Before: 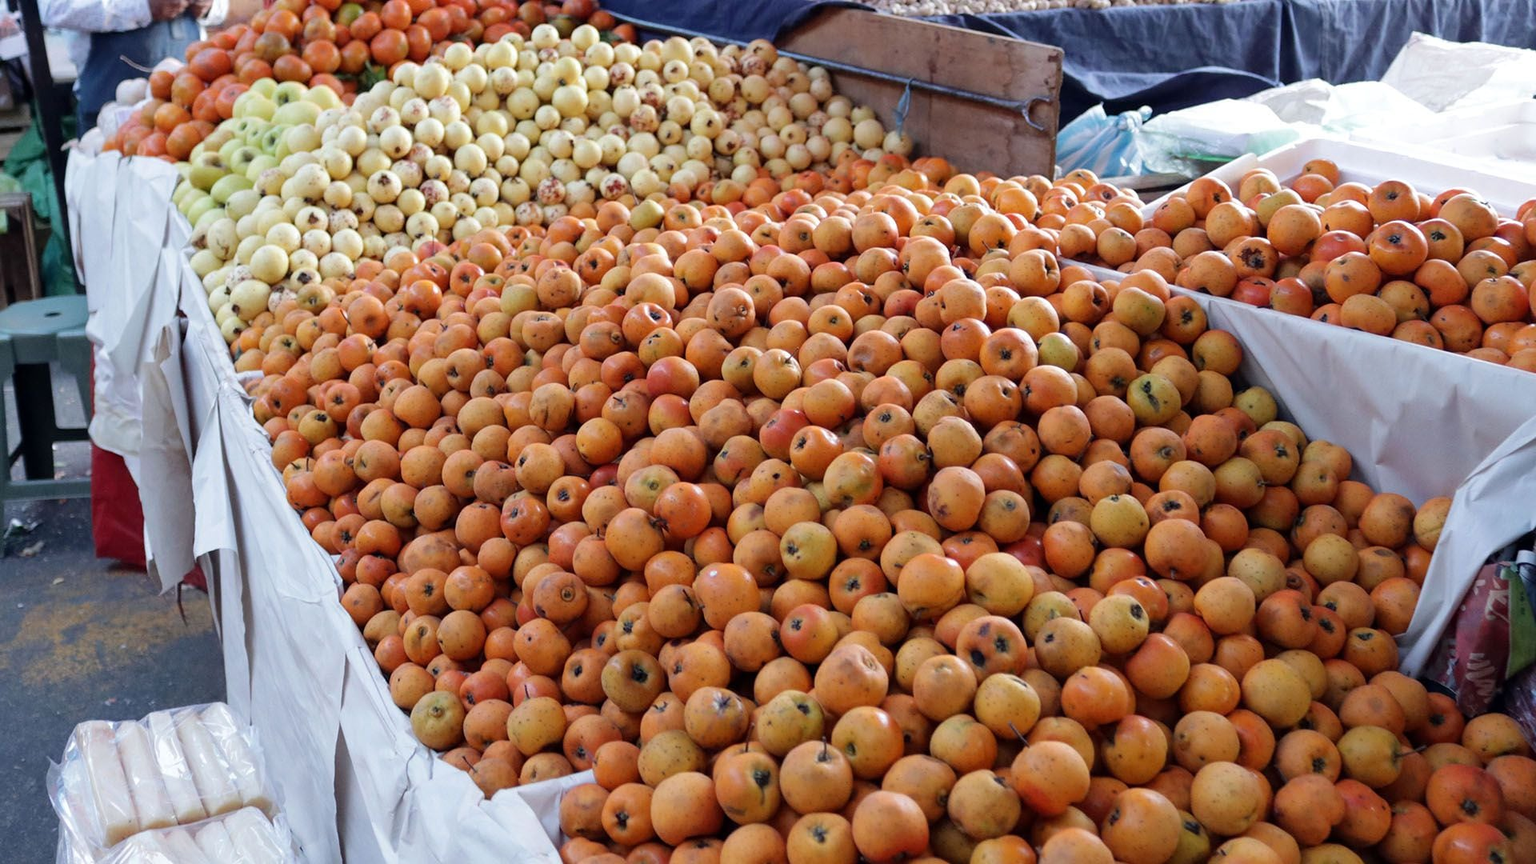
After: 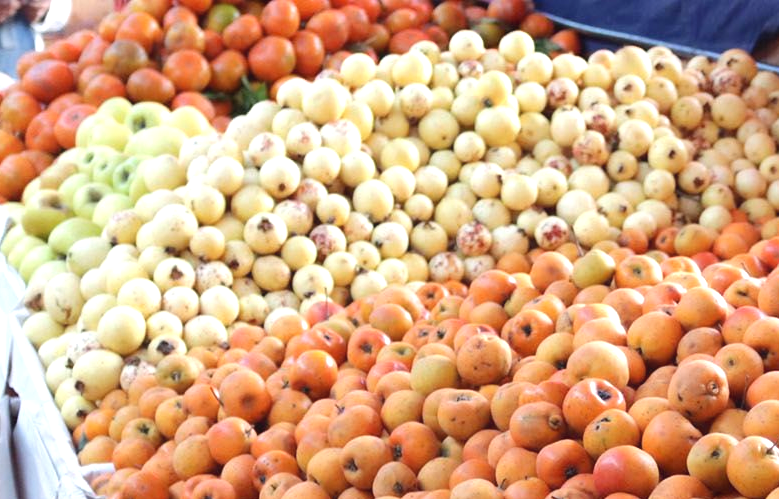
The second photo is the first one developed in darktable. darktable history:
exposure: black level correction 0, exposure 0.697 EV, compensate exposure bias true, compensate highlight preservation false
contrast equalizer: octaves 7, y [[0.5, 0.542, 0.583, 0.625, 0.667, 0.708], [0.5 ×6], [0.5 ×6], [0 ×6], [0 ×6]], mix -0.307
crop and rotate: left 11.234%, top 0.063%, right 48.158%, bottom 53.695%
